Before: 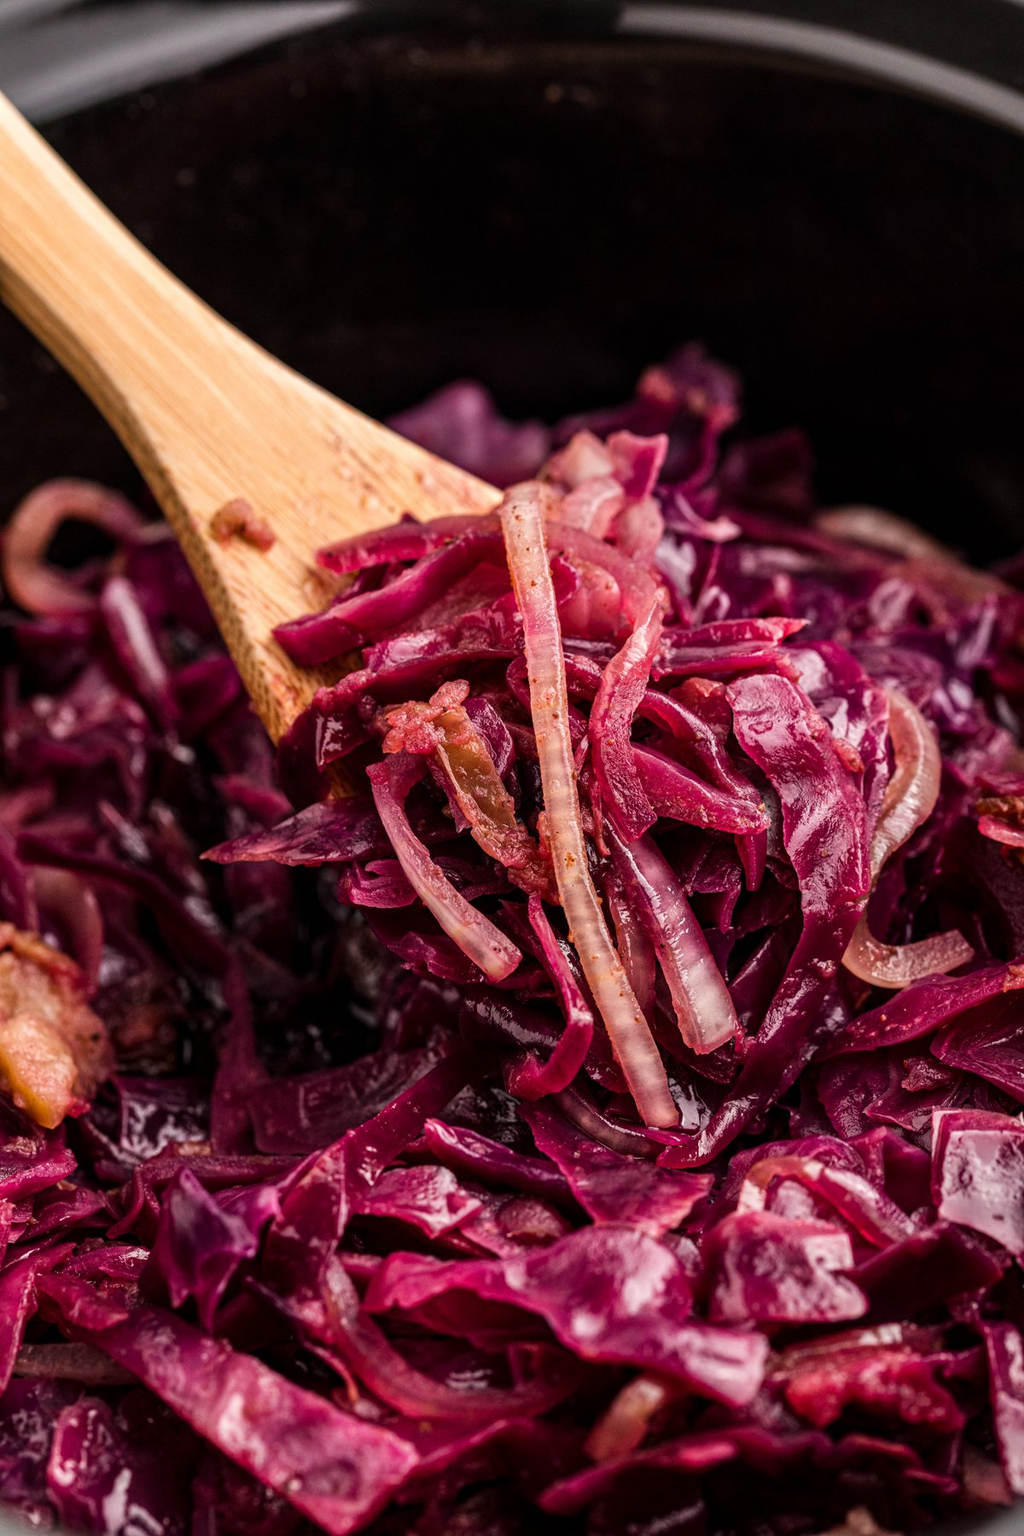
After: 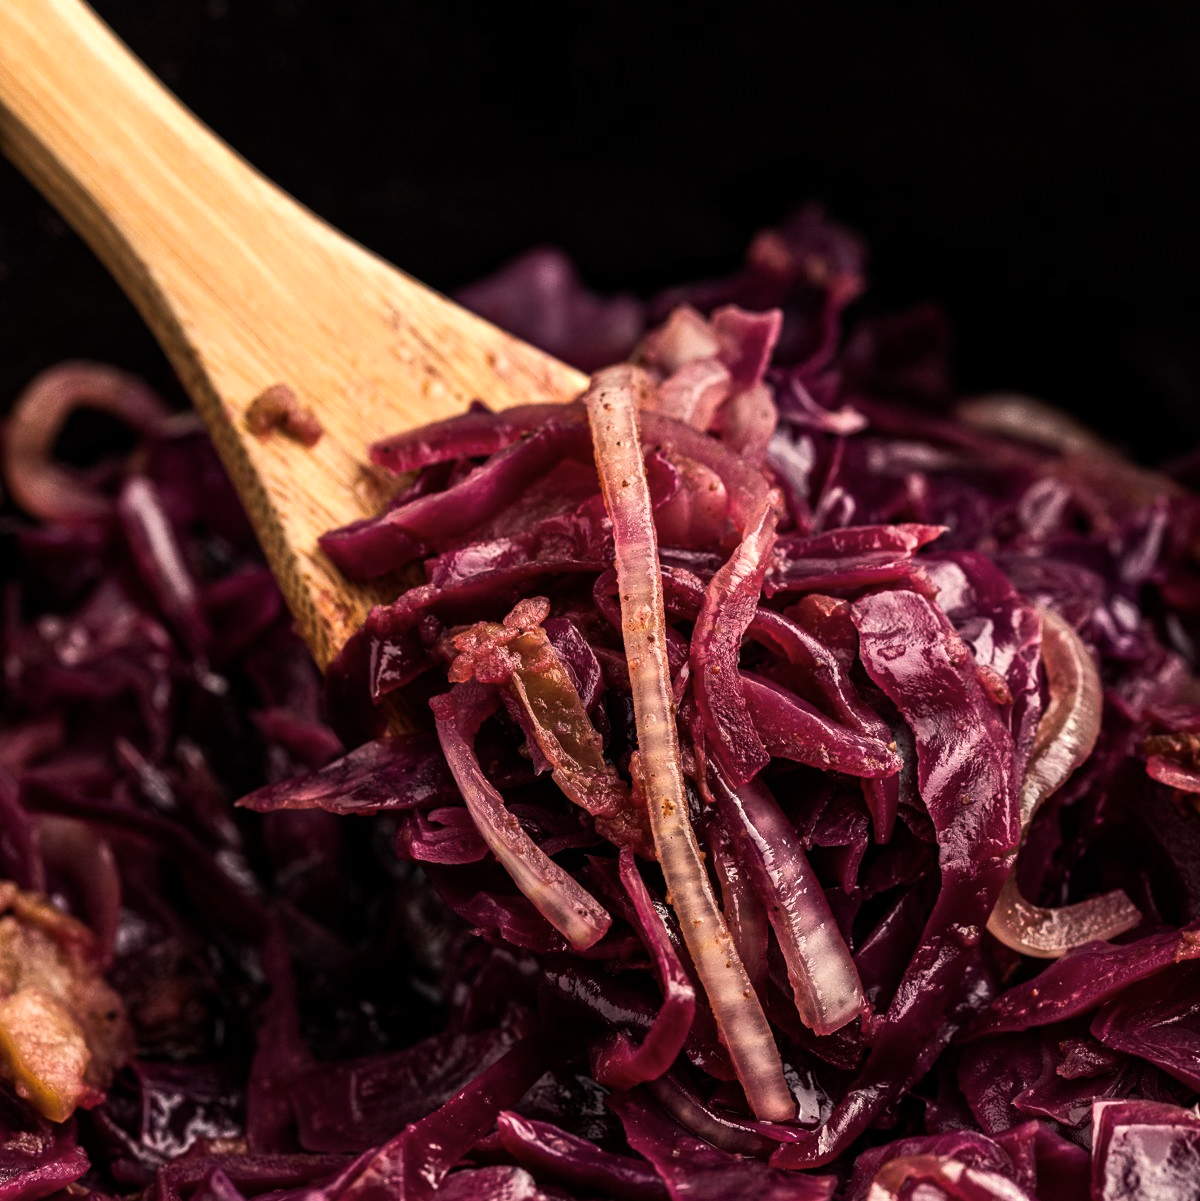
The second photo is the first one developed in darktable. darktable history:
color balance rgb: highlights gain › luminance 6.396%, highlights gain › chroma 2.498%, highlights gain › hue 89.24°, global offset › hue 171.56°, linear chroma grading › shadows -7.797%, linear chroma grading › global chroma 9.798%, perceptual saturation grading › global saturation 0.673%, perceptual brilliance grading › highlights 3.439%, perceptual brilliance grading › mid-tones -17.061%, perceptual brilliance grading › shadows -40.868%
crop: top 11.147%, bottom 22.087%
